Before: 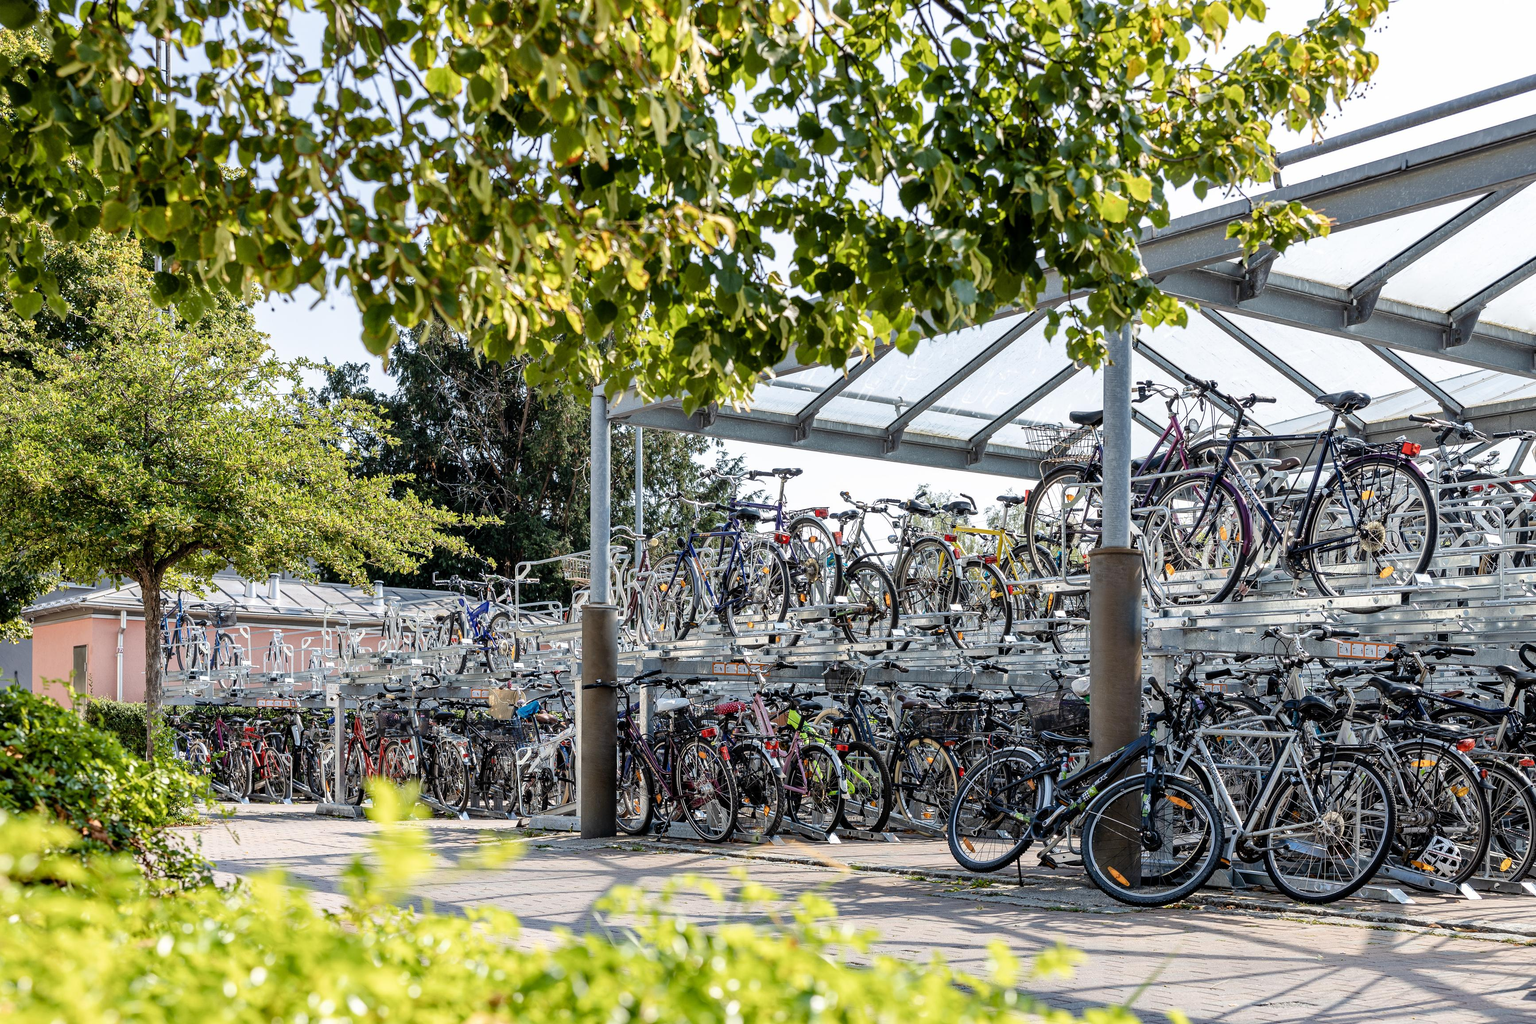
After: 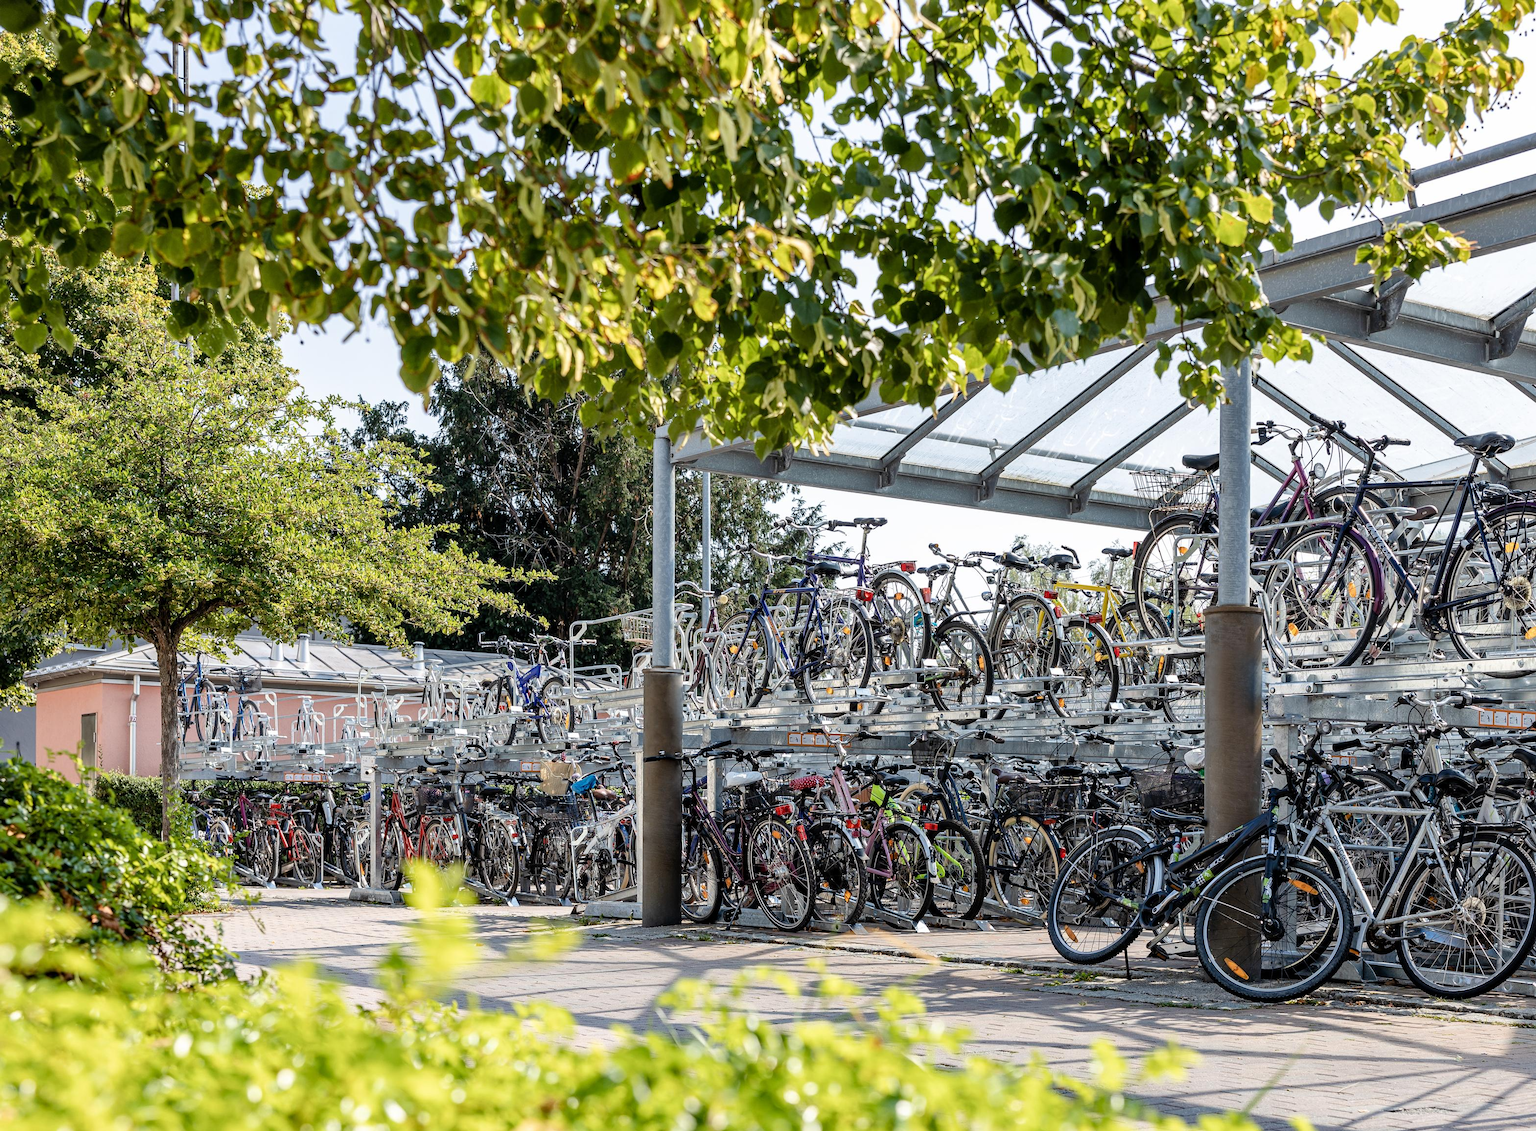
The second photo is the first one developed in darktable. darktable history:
crop: right 9.499%, bottom 0.043%
